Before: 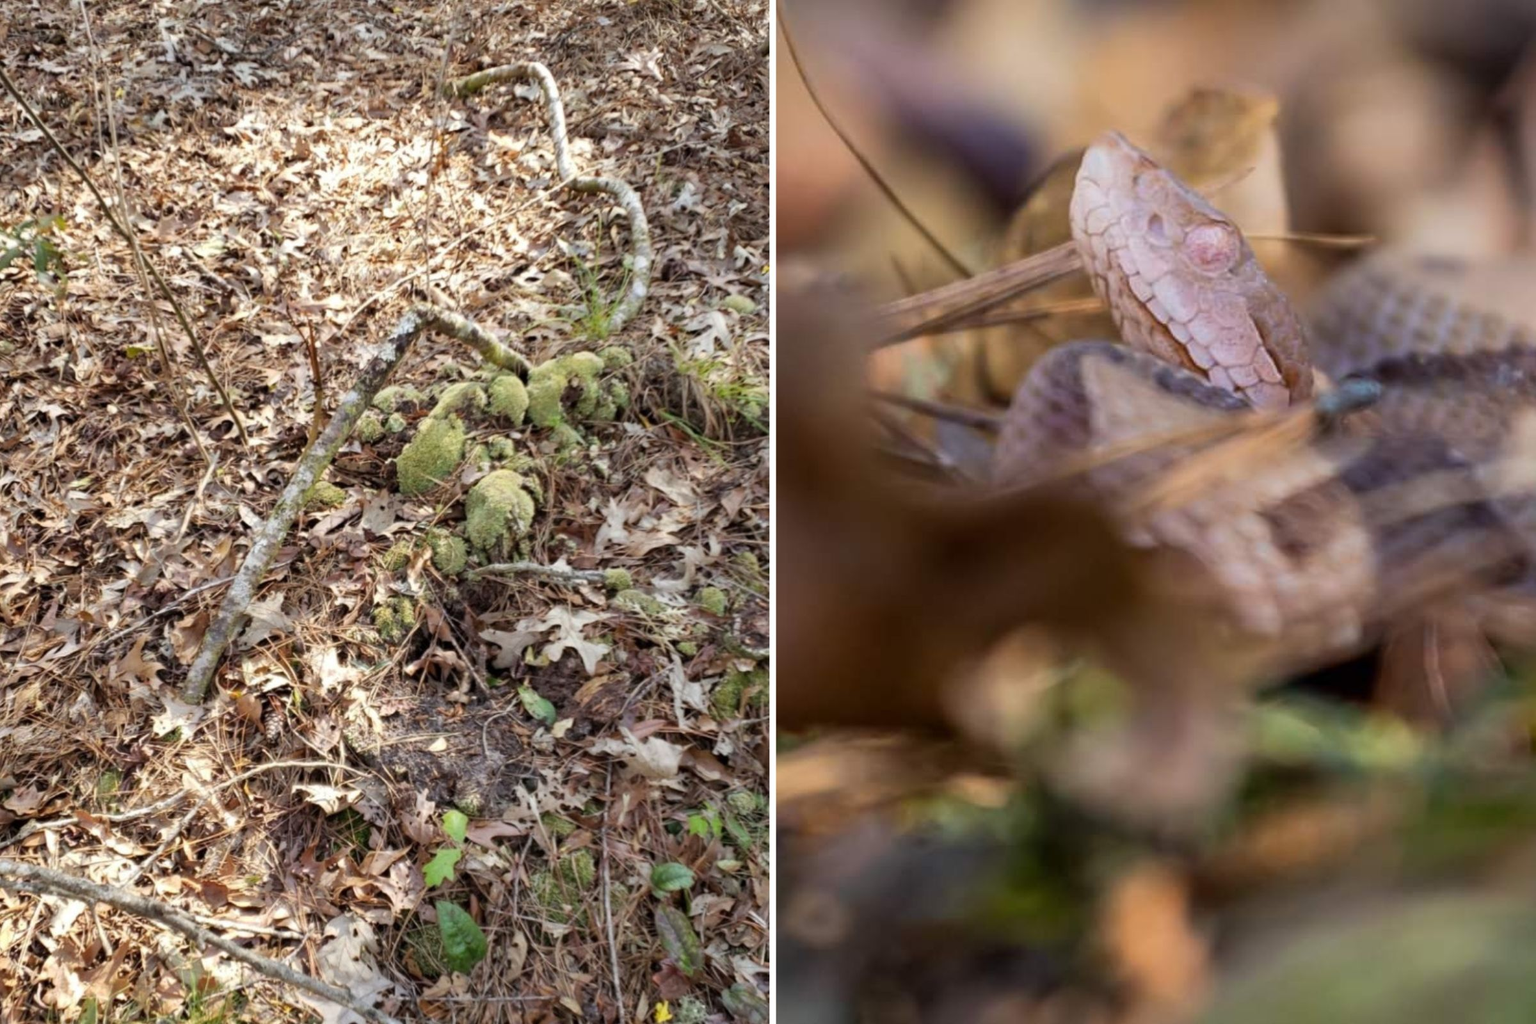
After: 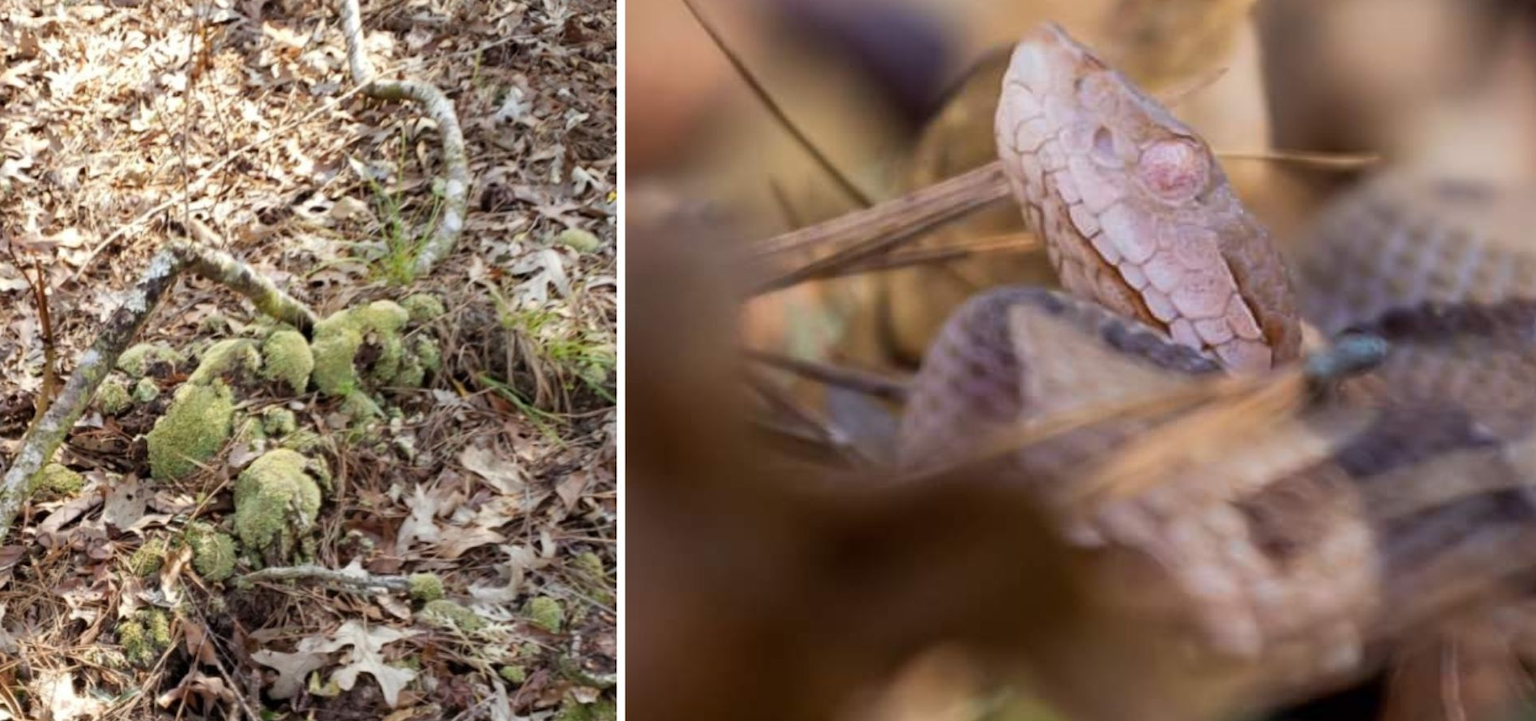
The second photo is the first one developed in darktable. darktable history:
crop: left 18.249%, top 11.083%, right 2.295%, bottom 32.945%
